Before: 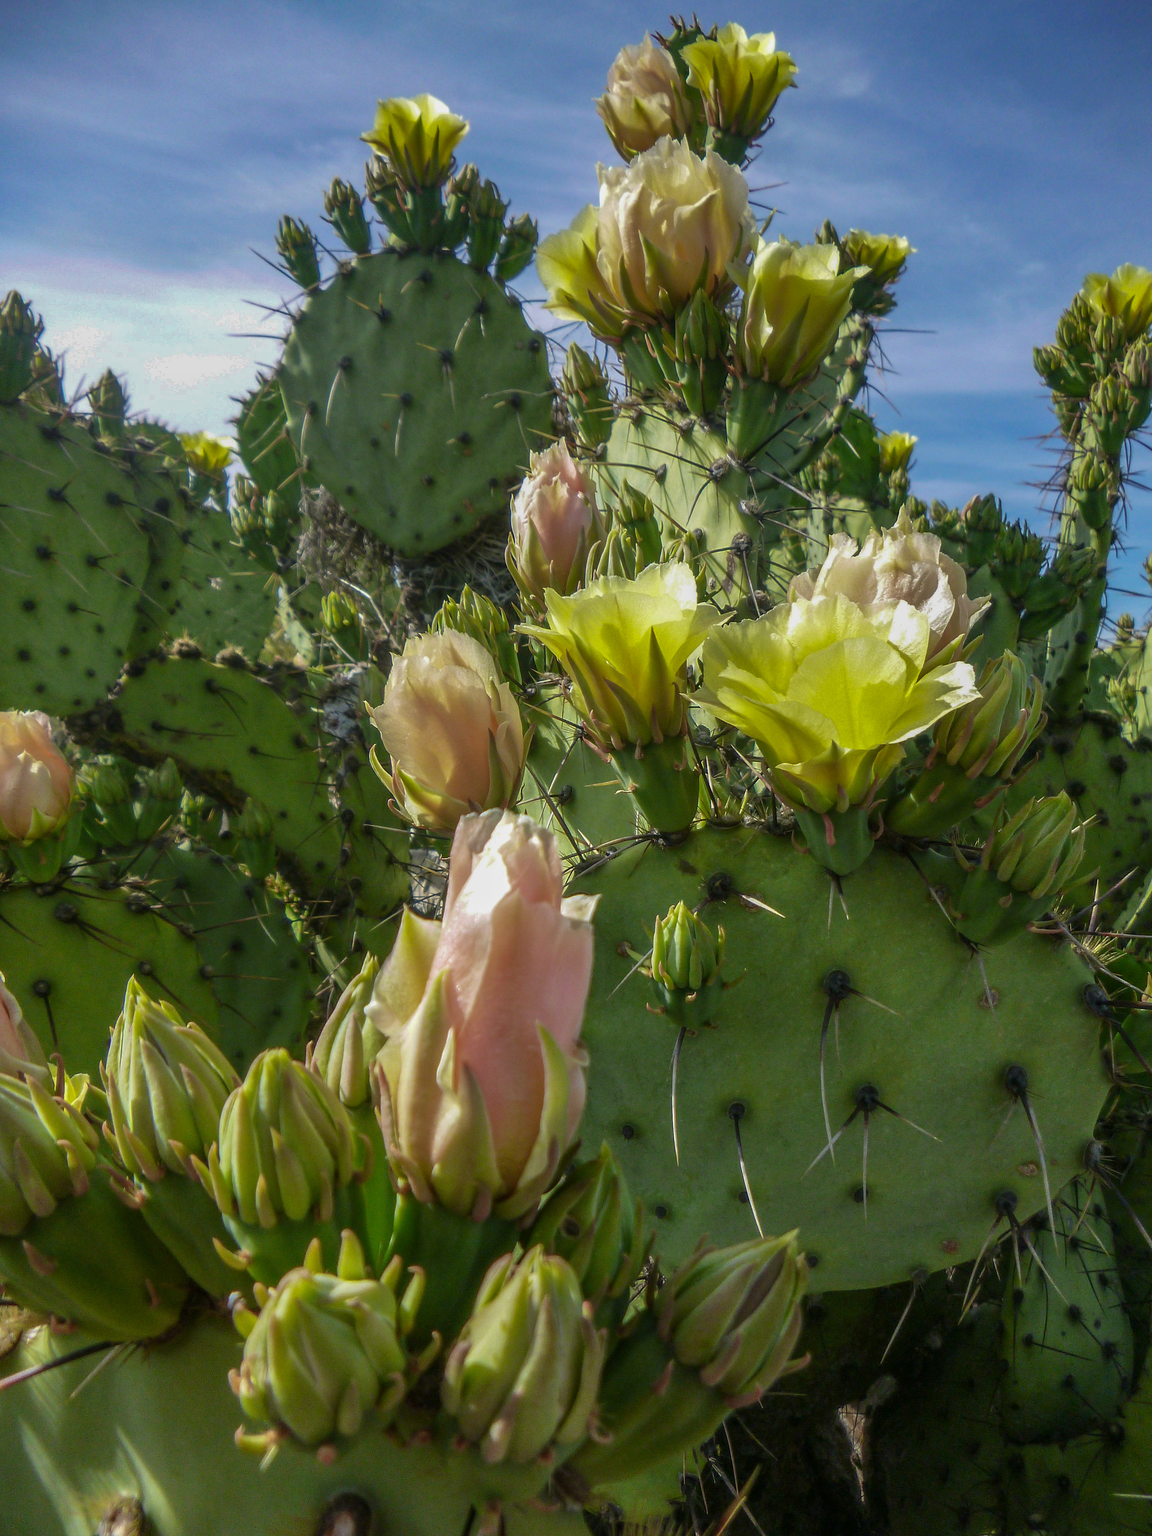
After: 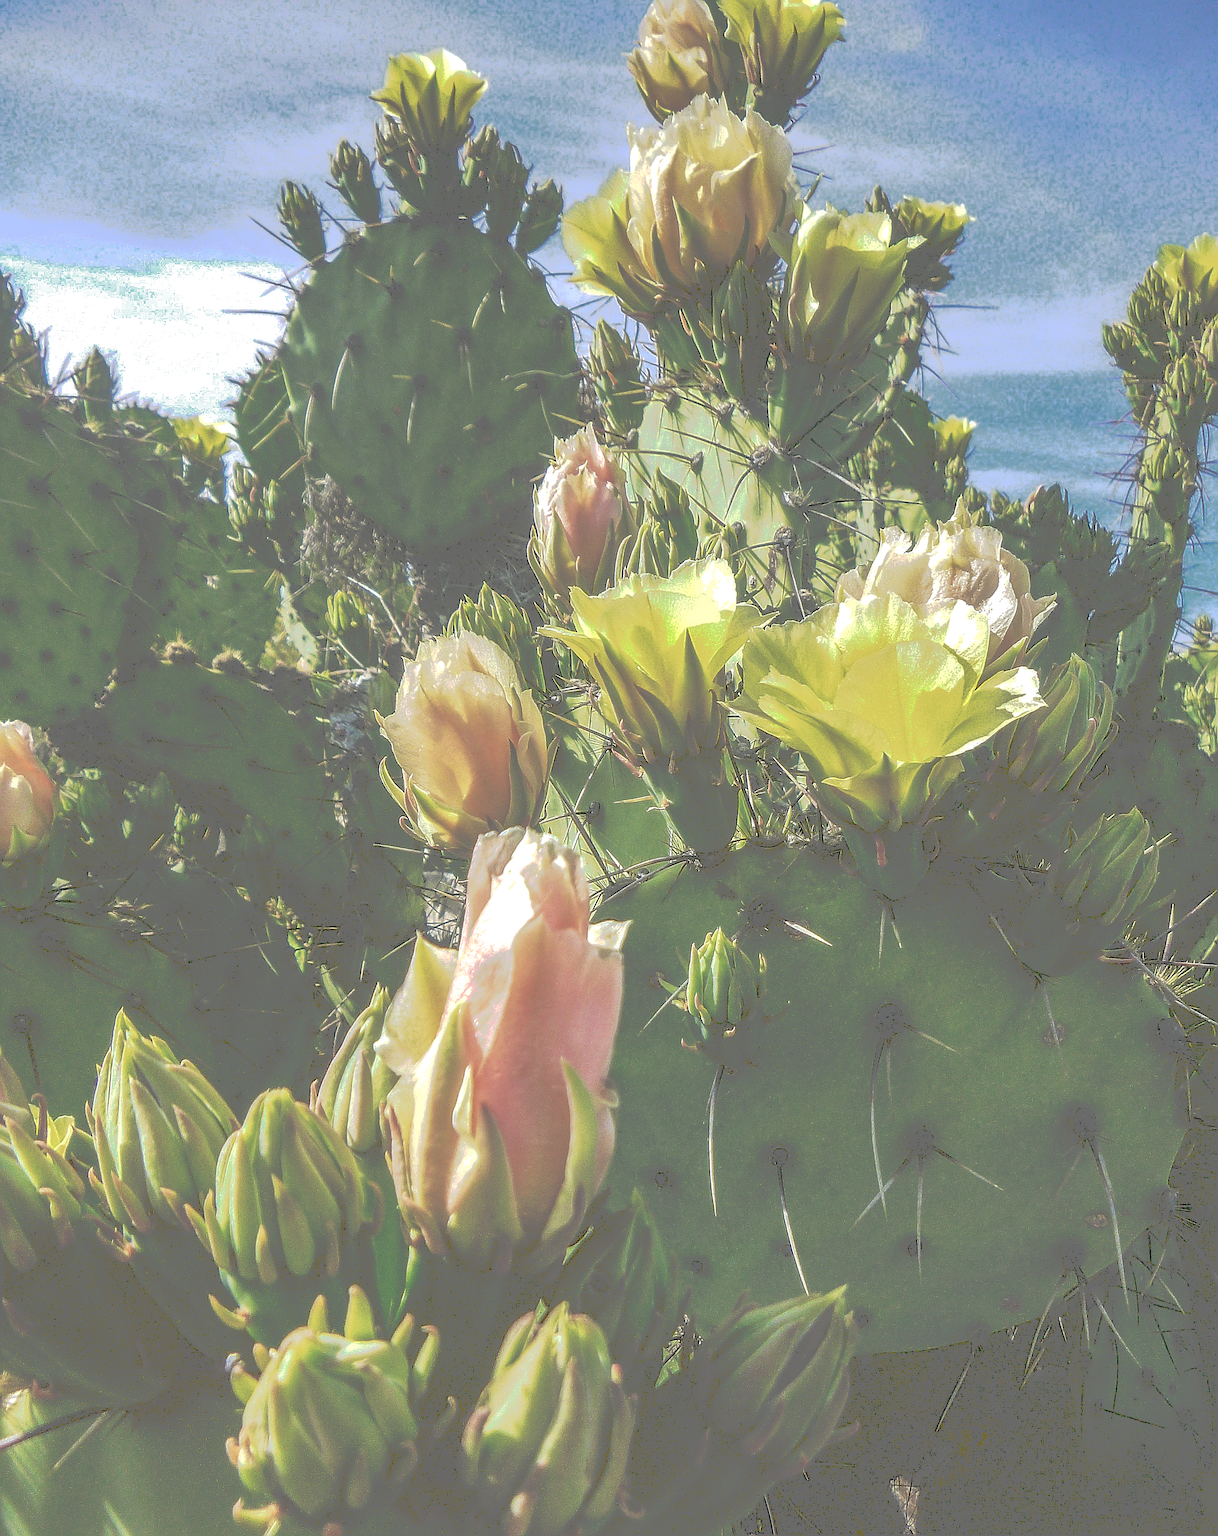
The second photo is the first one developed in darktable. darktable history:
tone curve: curves: ch0 [(0, 0) (0.003, 0.449) (0.011, 0.449) (0.025, 0.449) (0.044, 0.45) (0.069, 0.453) (0.1, 0.453) (0.136, 0.455) (0.177, 0.458) (0.224, 0.462) (0.277, 0.47) (0.335, 0.491) (0.399, 0.522) (0.468, 0.561) (0.543, 0.619) (0.623, 0.69) (0.709, 0.756) (0.801, 0.802) (0.898, 0.825) (1, 1)], preserve colors none
local contrast: on, module defaults
velvia: strength 17.37%
crop: left 1.878%, top 3.242%, right 0.966%, bottom 4.96%
shadows and highlights: shadows 25.82, highlights -26.41
sharpen: amount 1.995
tone equalizer: -8 EV -0.78 EV, -7 EV -0.688 EV, -6 EV -0.602 EV, -5 EV -0.405 EV, -3 EV 0.393 EV, -2 EV 0.6 EV, -1 EV 0.698 EV, +0 EV 0.733 EV
color zones: curves: ch0 [(0.25, 0.5) (0.636, 0.25) (0.75, 0.5)]
